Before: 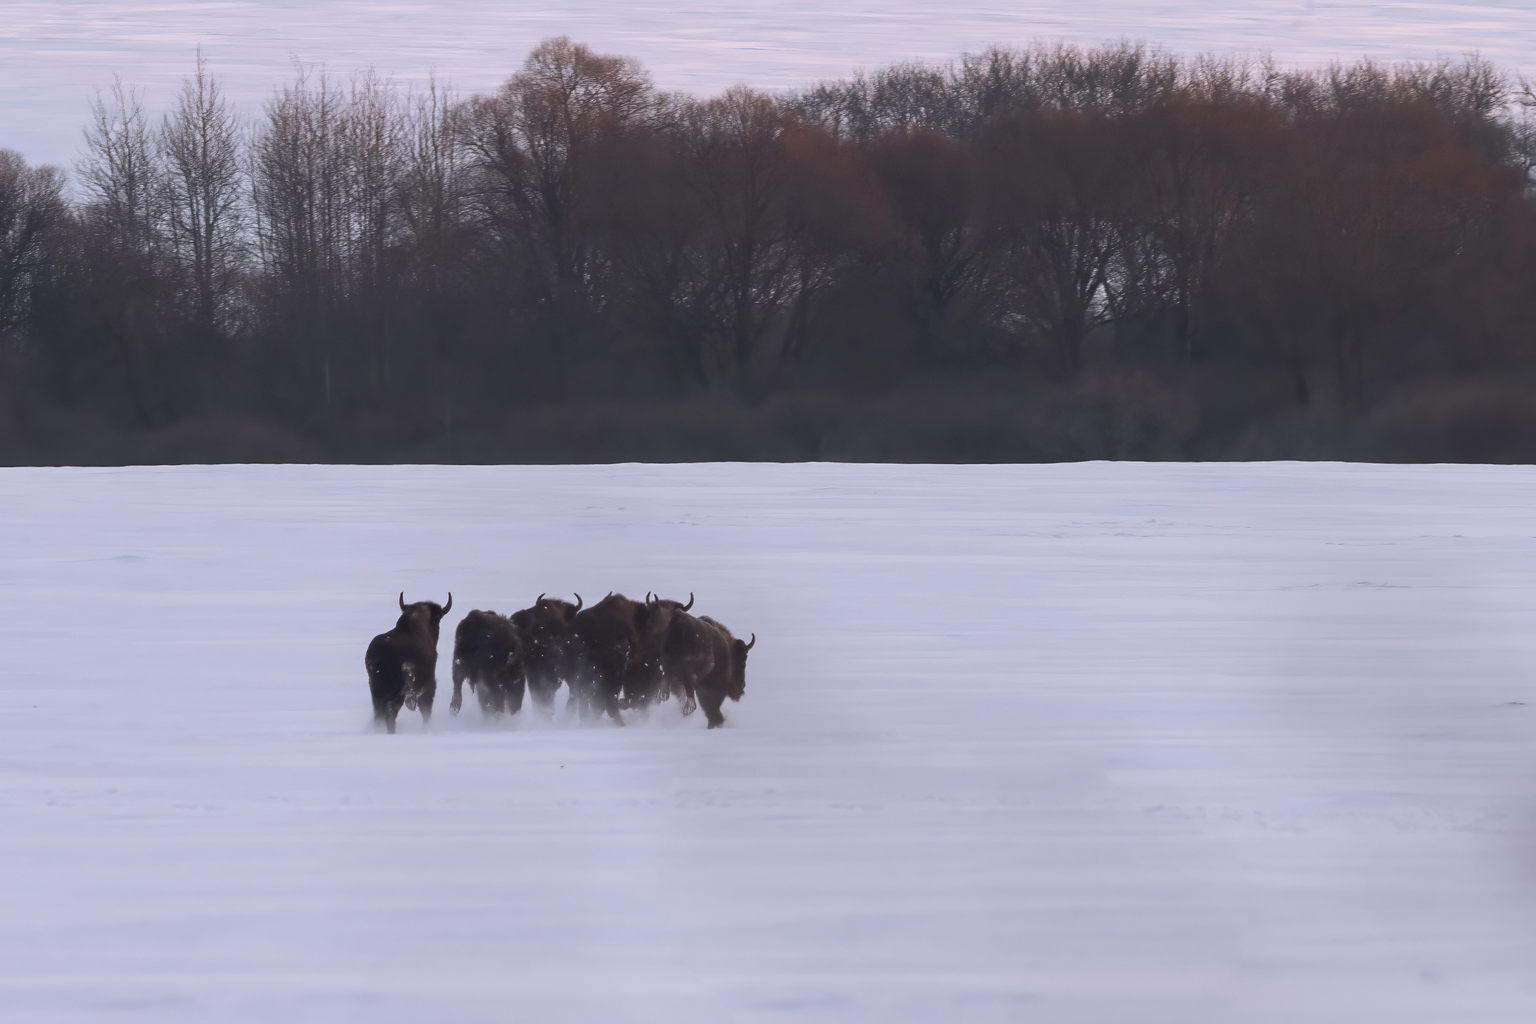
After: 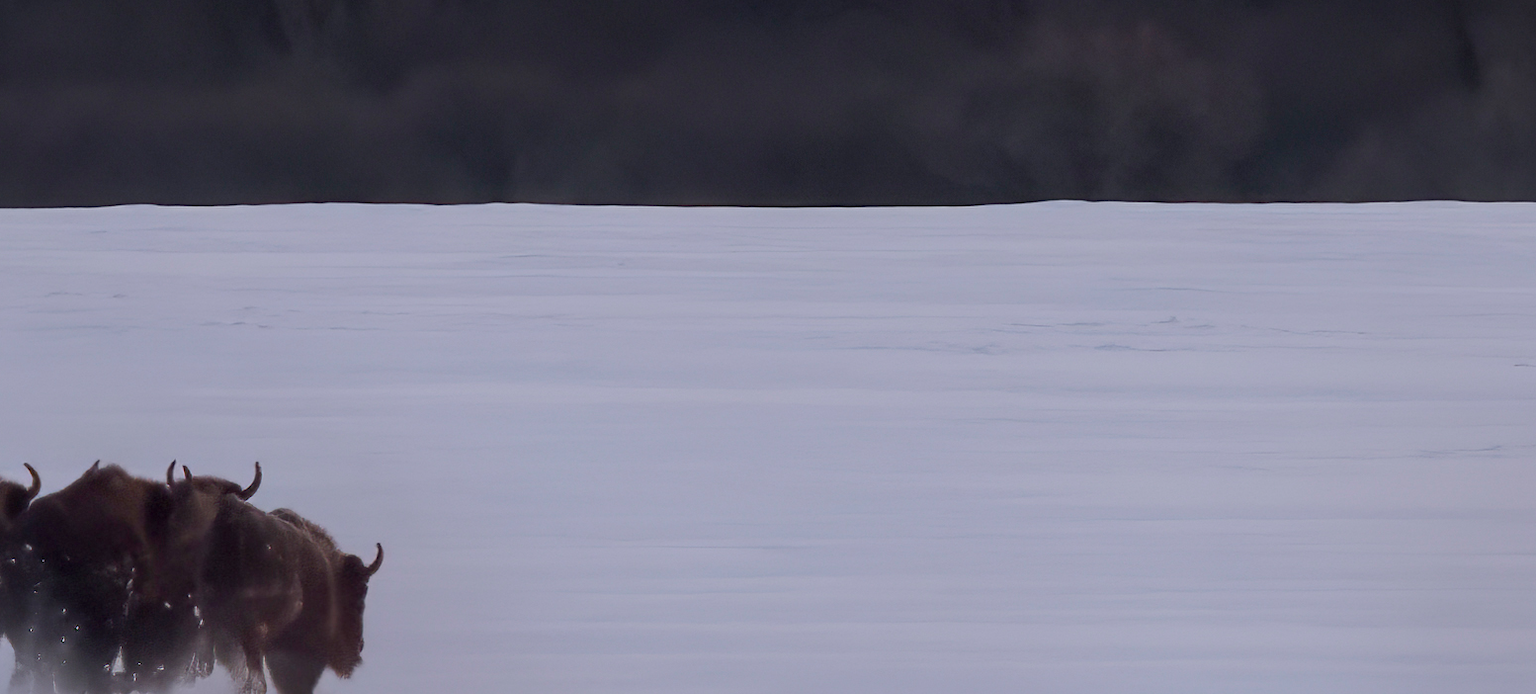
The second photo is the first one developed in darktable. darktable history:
exposure: black level correction 0.009, exposure -0.654 EV, compensate exposure bias true, compensate highlight preservation false
contrast brightness saturation: contrast 0.031, brightness 0.066, saturation 0.131
crop: left 36.583%, top 35.123%, right 12.962%, bottom 30.612%
